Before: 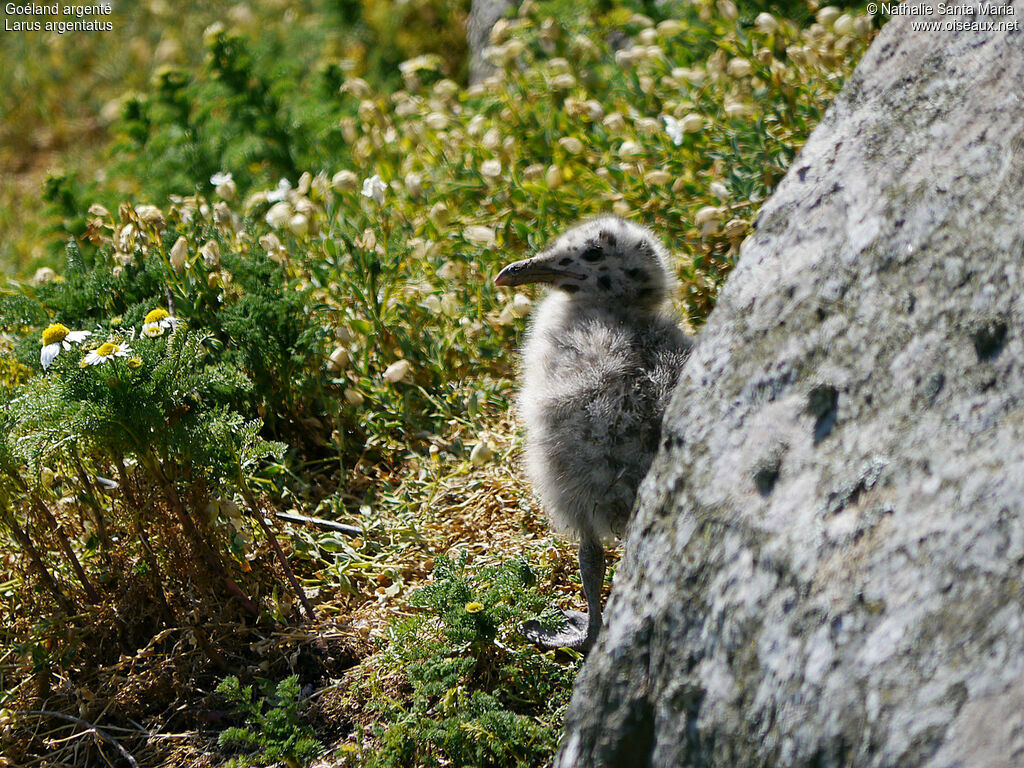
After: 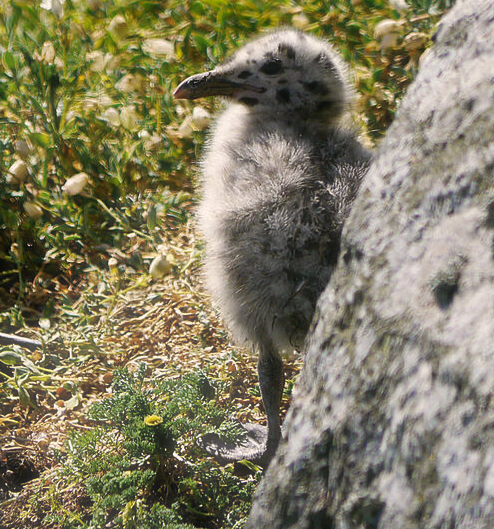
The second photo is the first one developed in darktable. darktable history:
crop: left 31.394%, top 24.39%, right 20.361%, bottom 6.624%
haze removal: strength -0.082, distance 0.354, compatibility mode true, adaptive false
color correction: highlights a* 3.65, highlights b* 5.12
